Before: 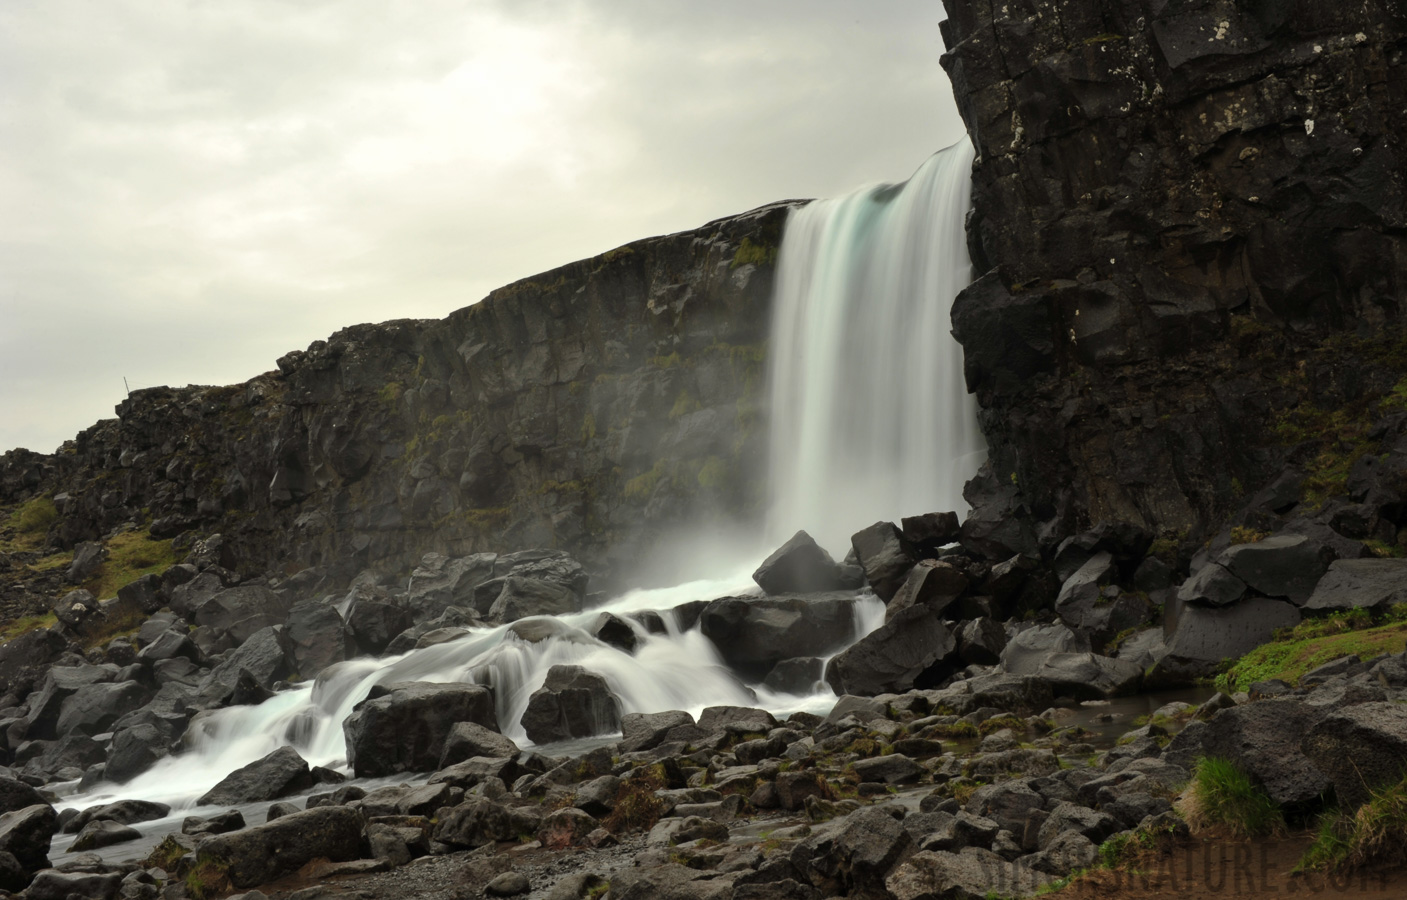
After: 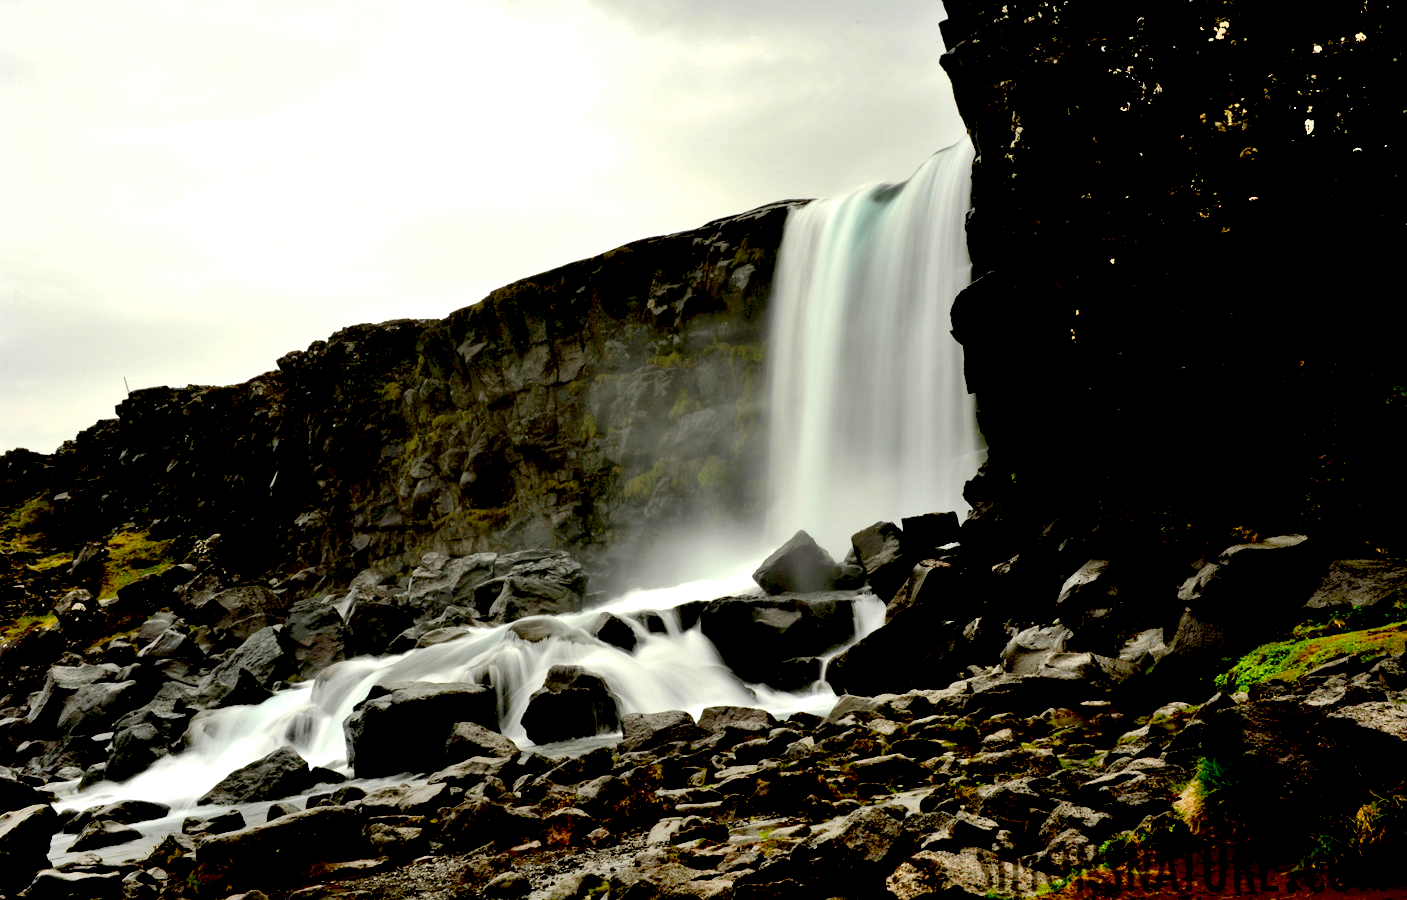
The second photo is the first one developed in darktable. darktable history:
exposure: black level correction 0.041, exposure 0.499 EV, compensate highlight preservation false
shadows and highlights: shadows 34.49, highlights -34.92, soften with gaussian
